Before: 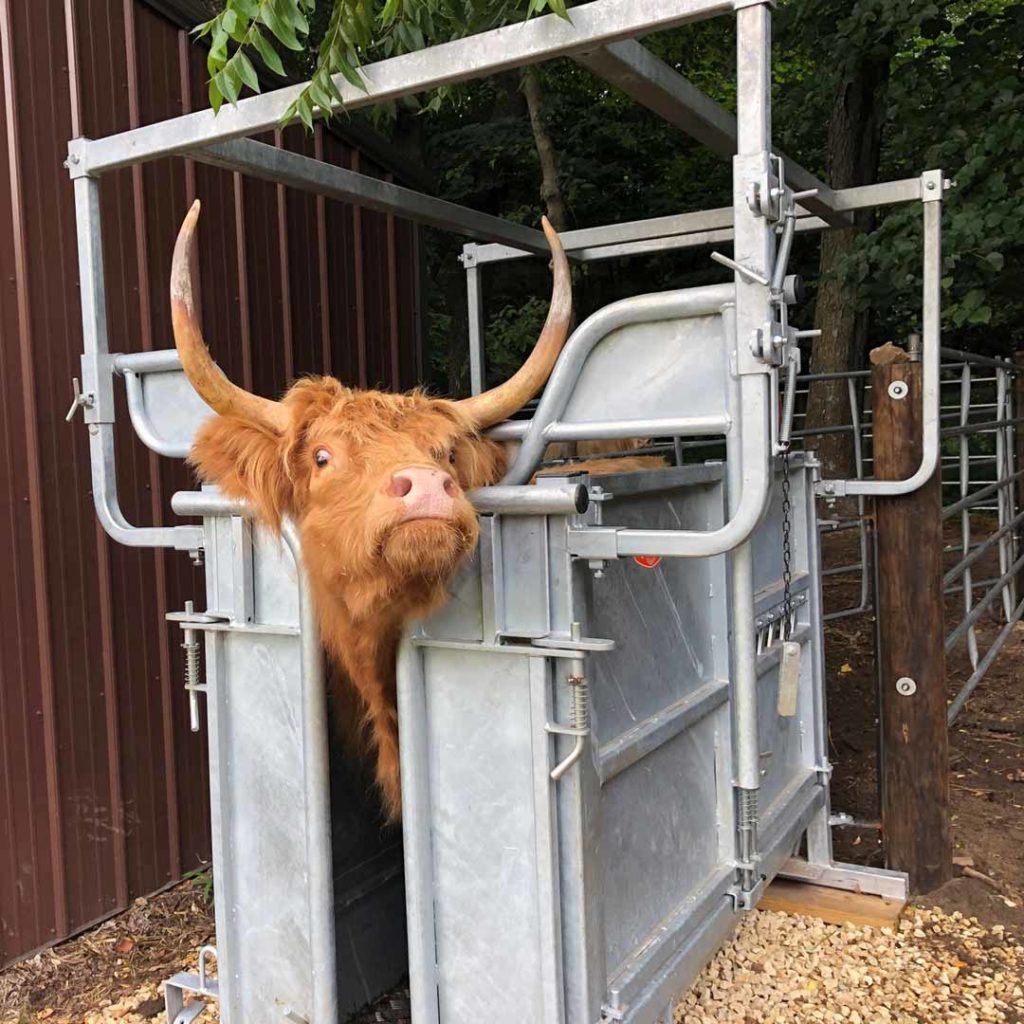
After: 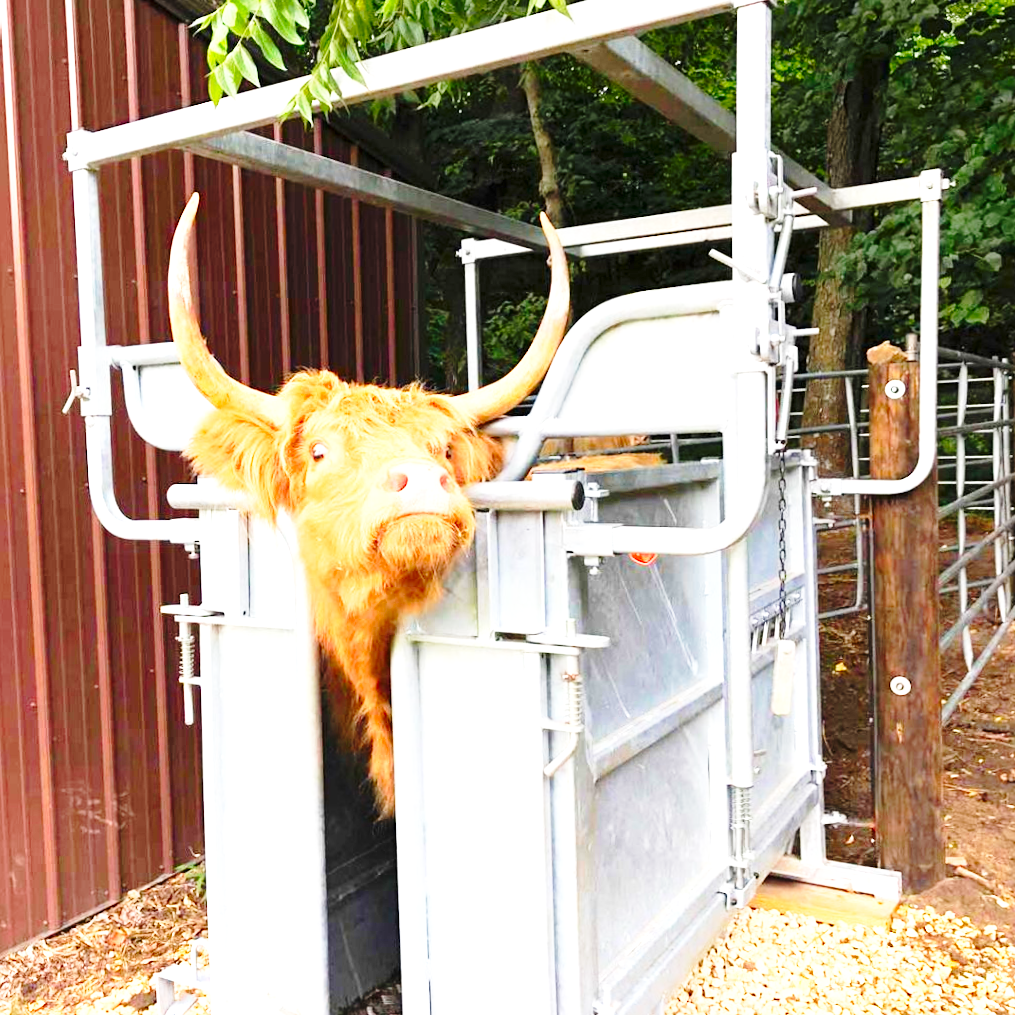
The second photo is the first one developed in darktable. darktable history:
base curve: curves: ch0 [(0, 0) (0.028, 0.03) (0.121, 0.232) (0.46, 0.748) (0.859, 0.968) (1, 1)], preserve colors none
crop and rotate: angle -0.5°
exposure: black level correction 0, exposure 1.2 EV, compensate exposure bias true, compensate highlight preservation false
color correction: saturation 1.32
